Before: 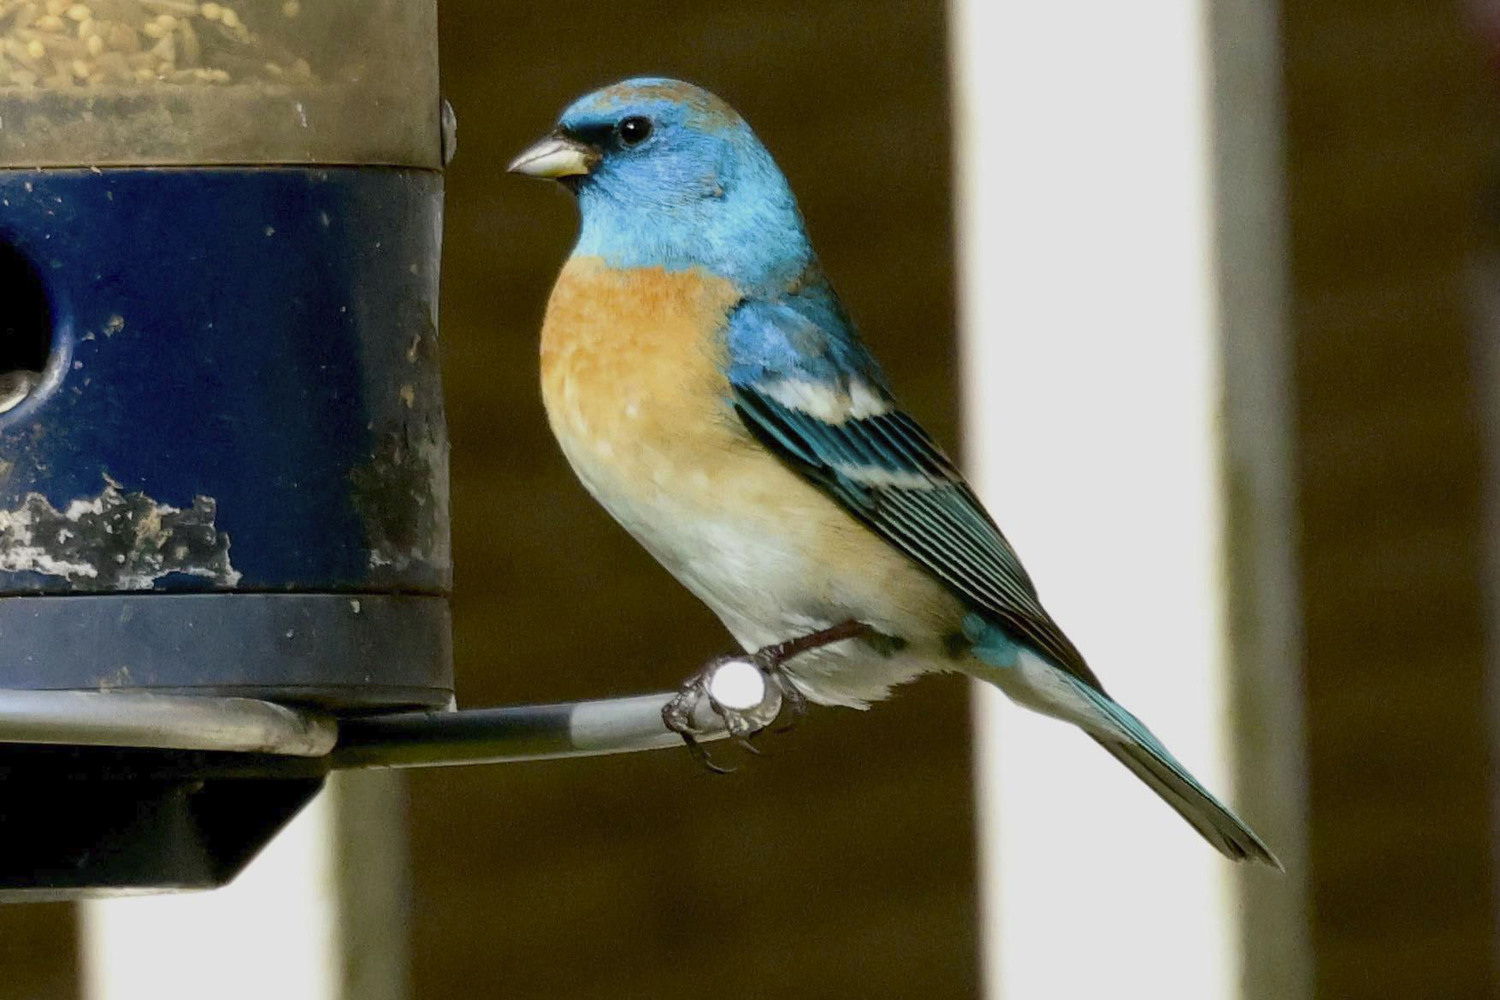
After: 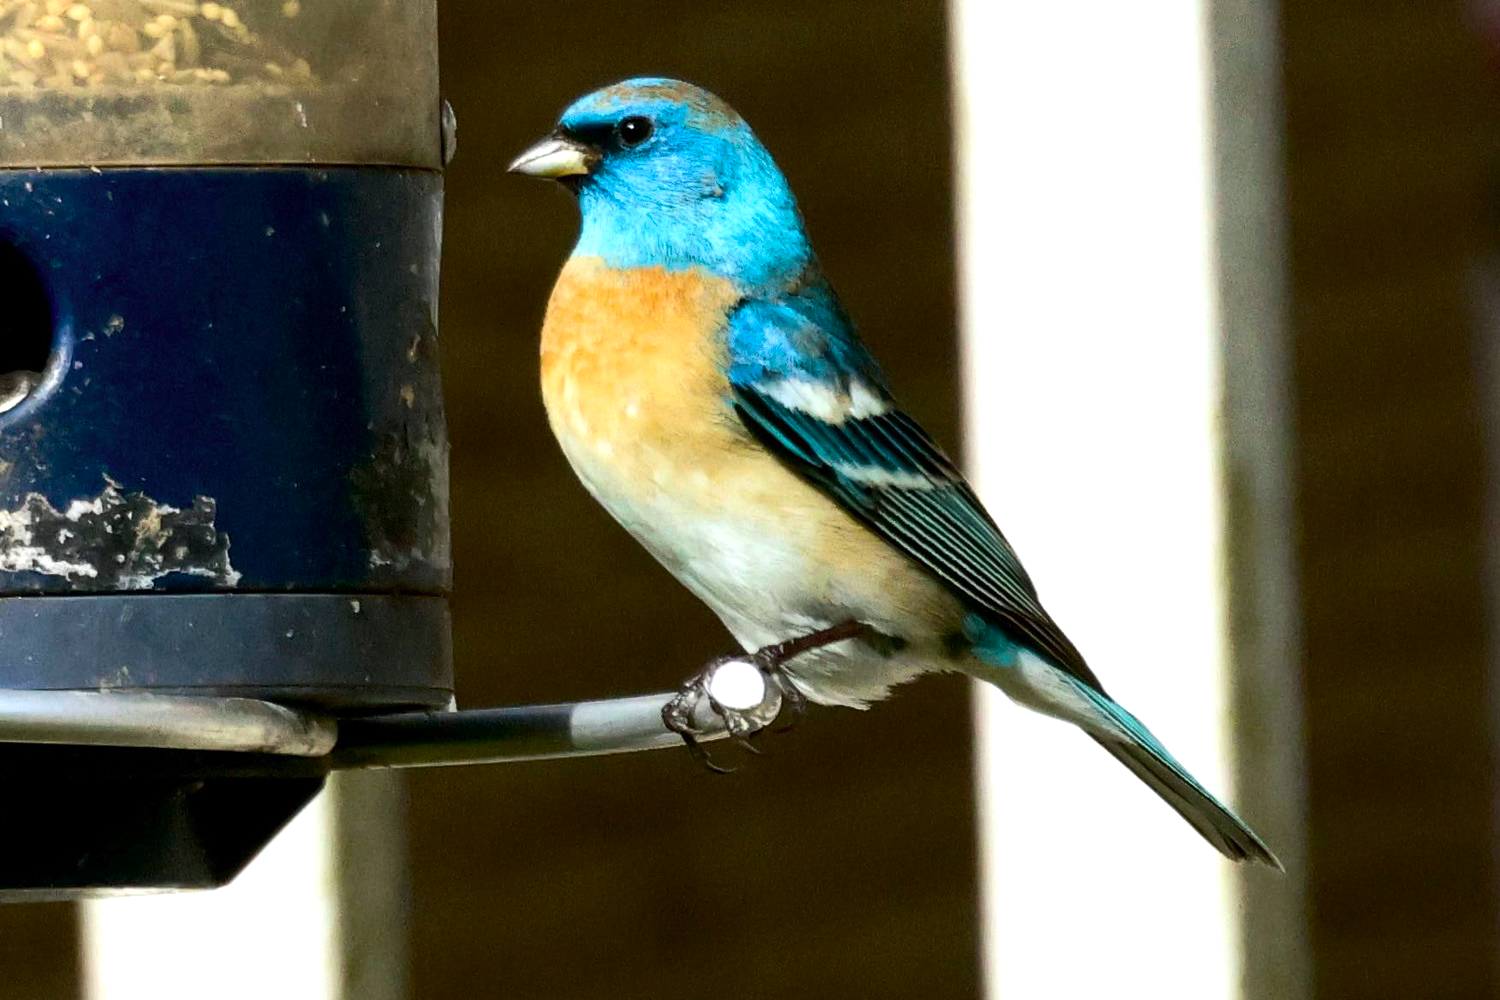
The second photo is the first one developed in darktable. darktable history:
tone curve: curves: ch0 [(0, 0) (0.003, 0.003) (0.011, 0.015) (0.025, 0.031) (0.044, 0.056) (0.069, 0.083) (0.1, 0.113) (0.136, 0.145) (0.177, 0.184) (0.224, 0.225) (0.277, 0.275) (0.335, 0.327) (0.399, 0.385) (0.468, 0.447) (0.543, 0.528) (0.623, 0.611) (0.709, 0.703) (0.801, 0.802) (0.898, 0.902) (1, 1)], preserve colors none
tone equalizer: -8 EV -0.75 EV, -7 EV -0.7 EV, -6 EV -0.6 EV, -5 EV -0.4 EV, -3 EV 0.4 EV, -2 EV 0.6 EV, -1 EV 0.7 EV, +0 EV 0.75 EV, edges refinement/feathering 500, mask exposure compensation -1.57 EV, preserve details no
white balance: red 0.986, blue 1.01
